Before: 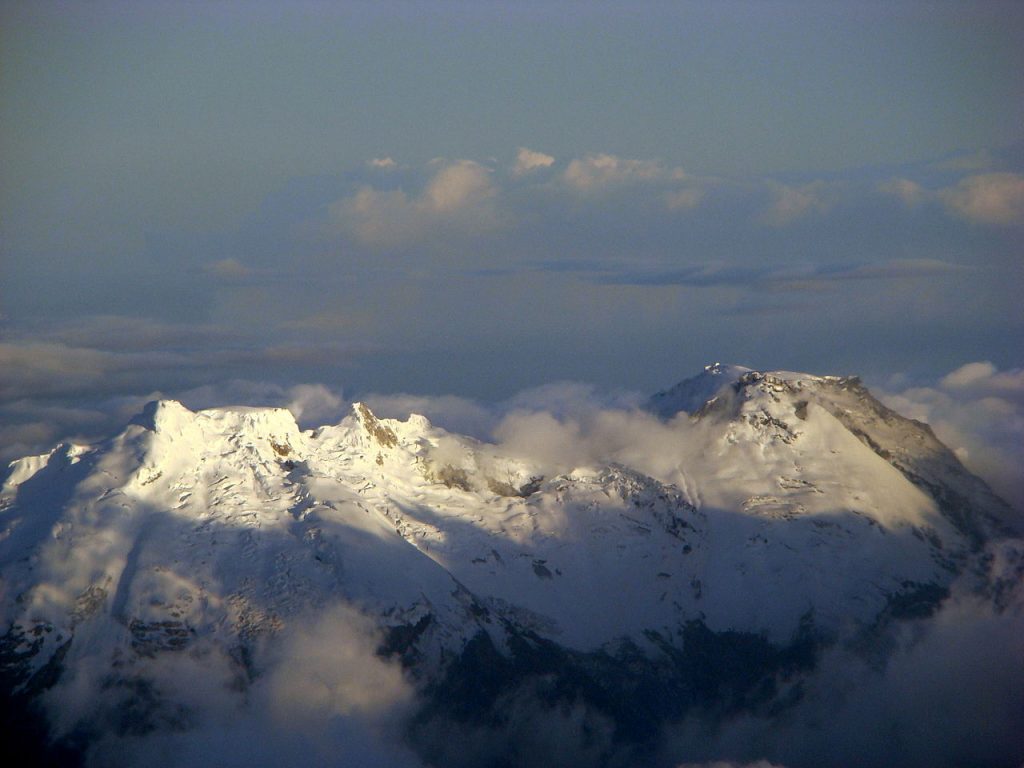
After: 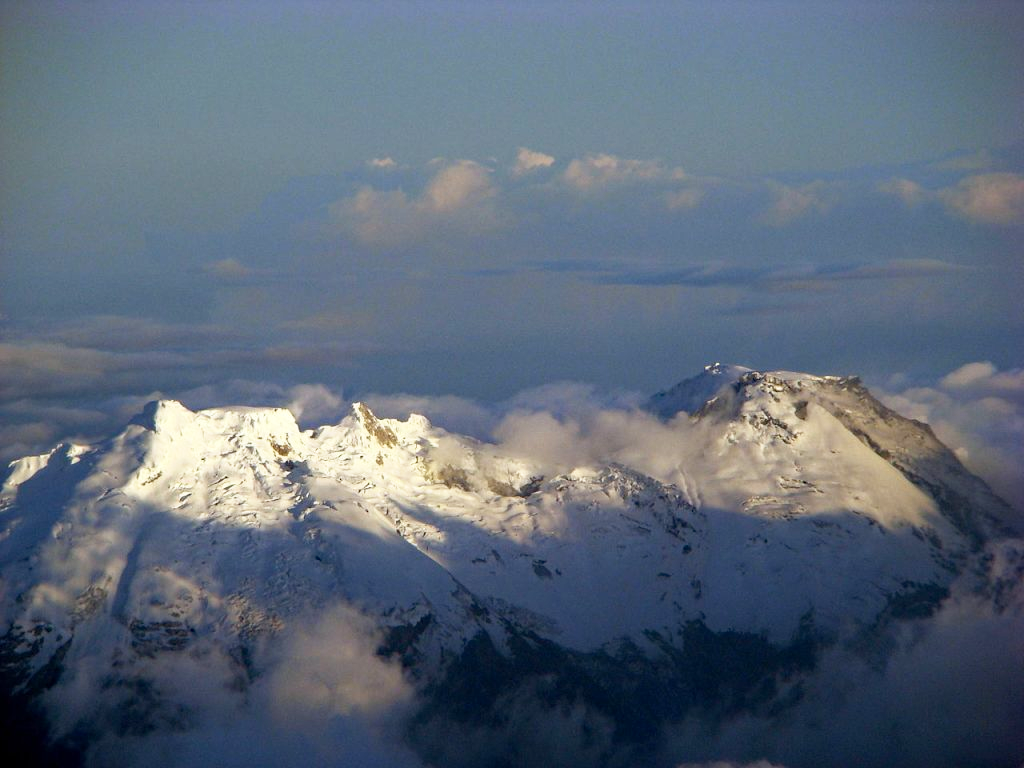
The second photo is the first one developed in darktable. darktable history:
base curve: curves: ch0 [(0, 0) (0.666, 0.806) (1, 1)], preserve colors none
haze removal: compatibility mode true, adaptive false
